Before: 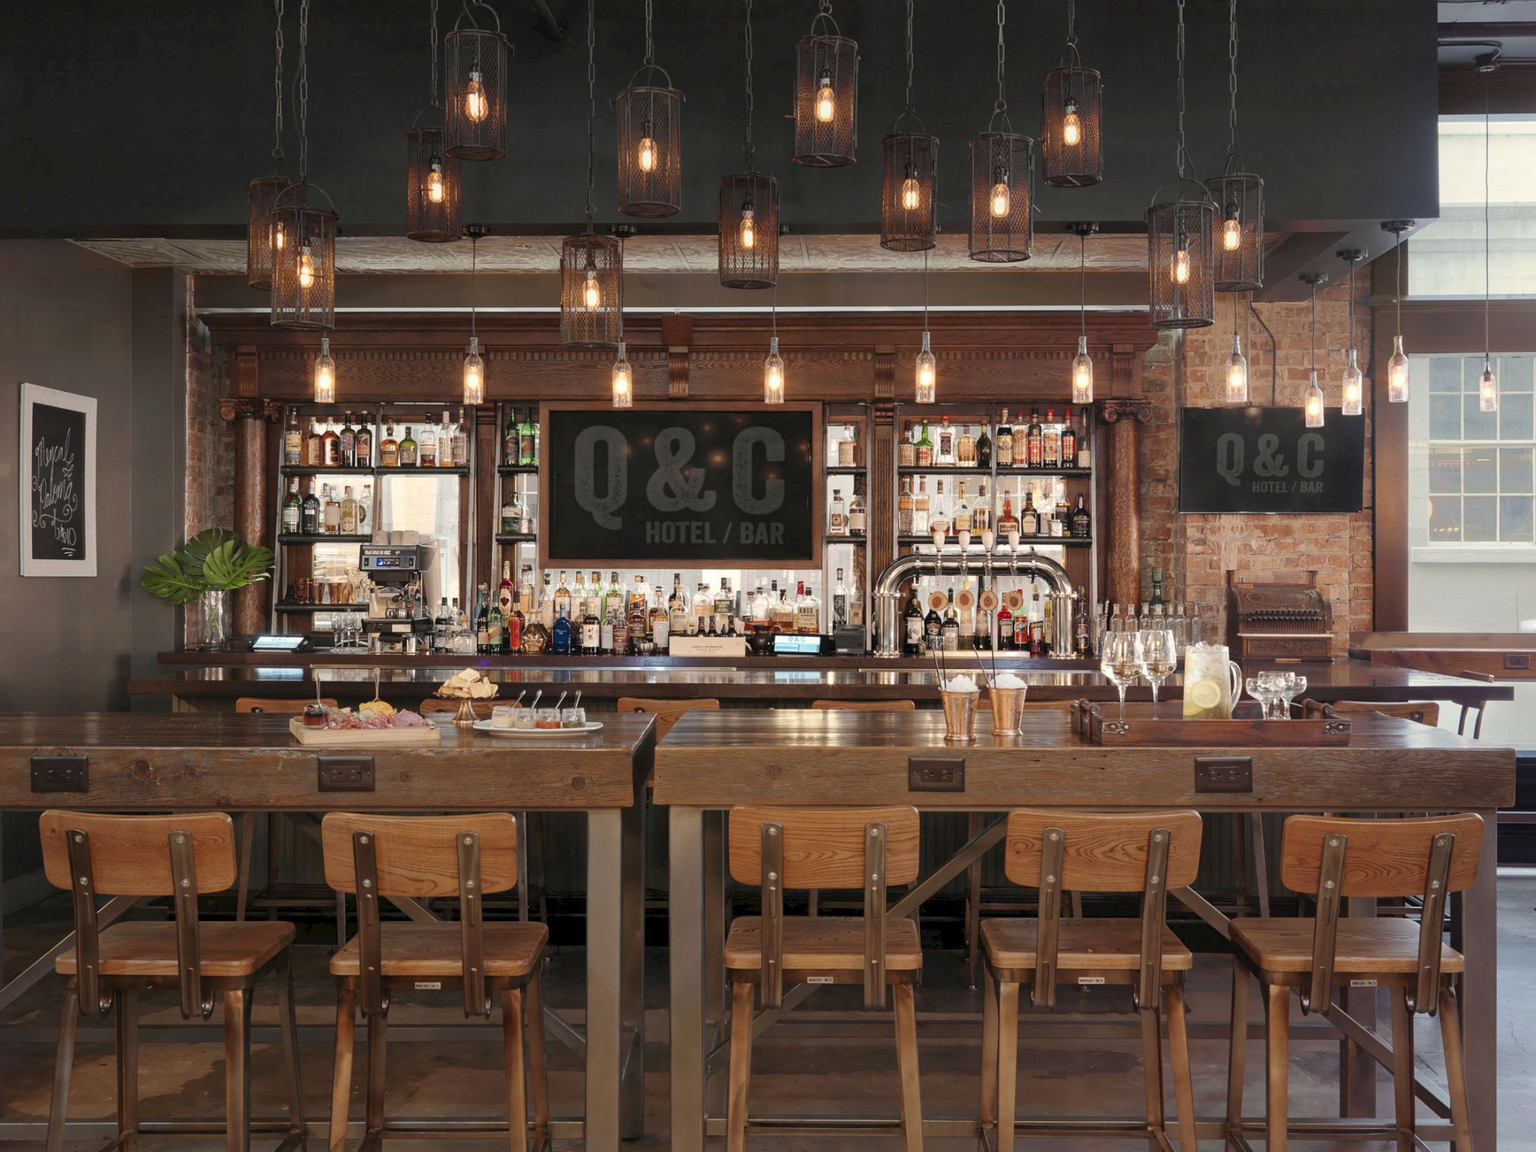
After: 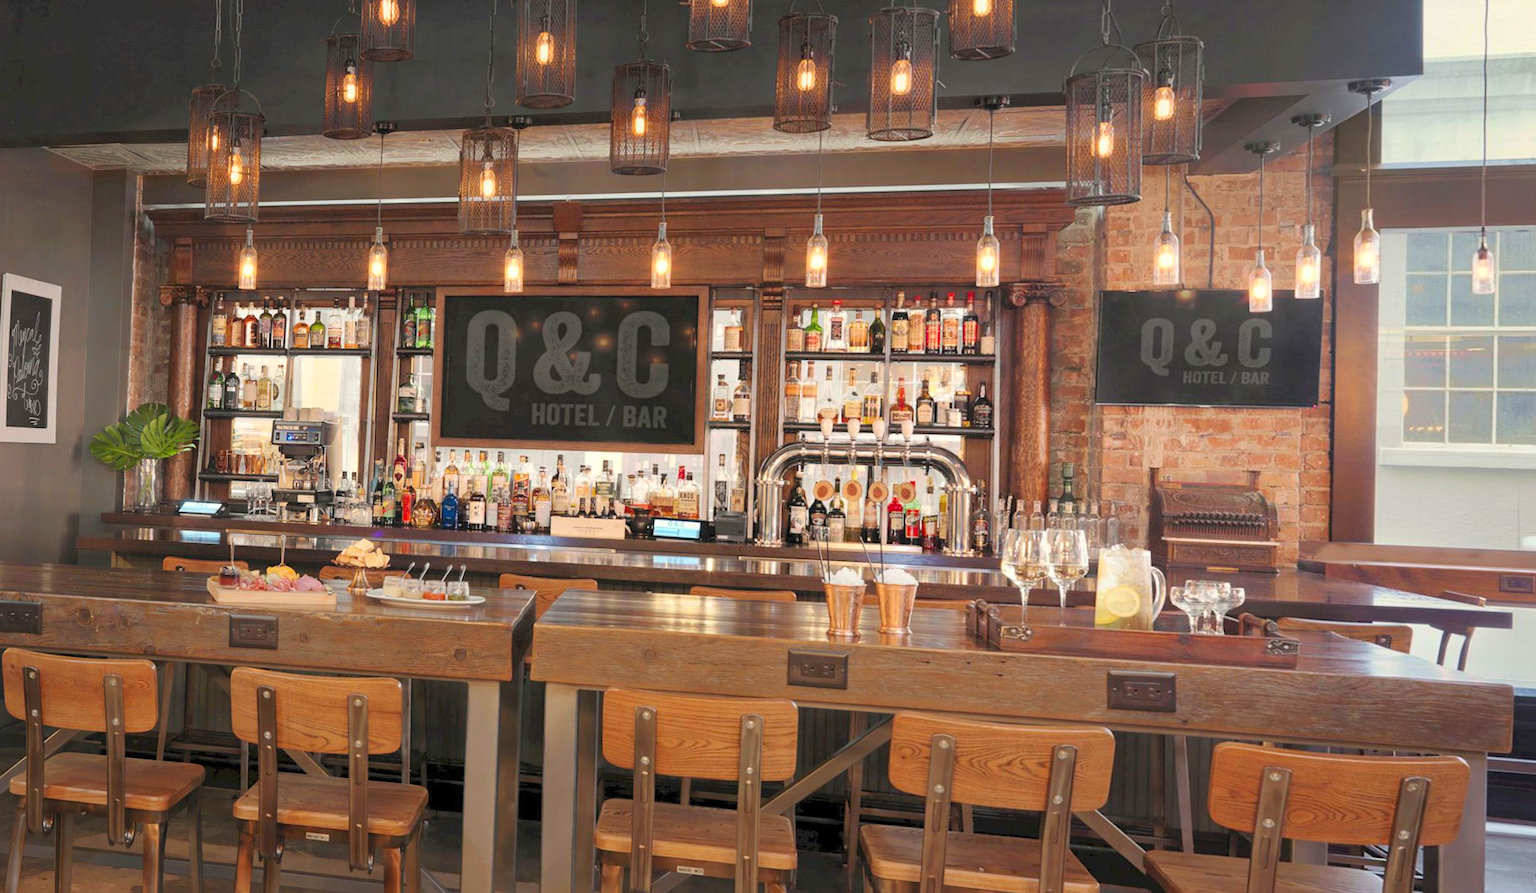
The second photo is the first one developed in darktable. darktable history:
contrast brightness saturation: contrast 0.07, brightness 0.18, saturation 0.4
shadows and highlights: shadows 5, soften with gaussian
rotate and perspective: rotation 1.69°, lens shift (vertical) -0.023, lens shift (horizontal) -0.291, crop left 0.025, crop right 0.988, crop top 0.092, crop bottom 0.842
crop and rotate: top 5.609%, bottom 5.609%
